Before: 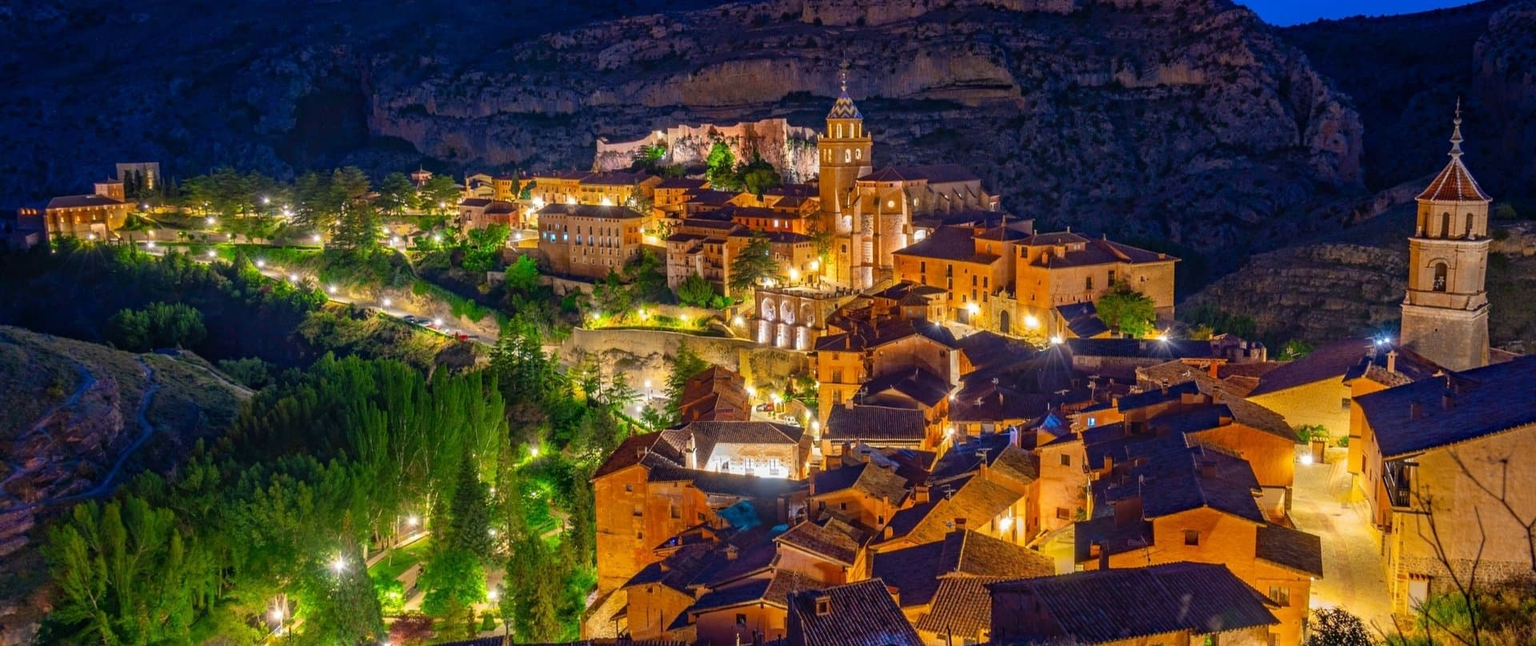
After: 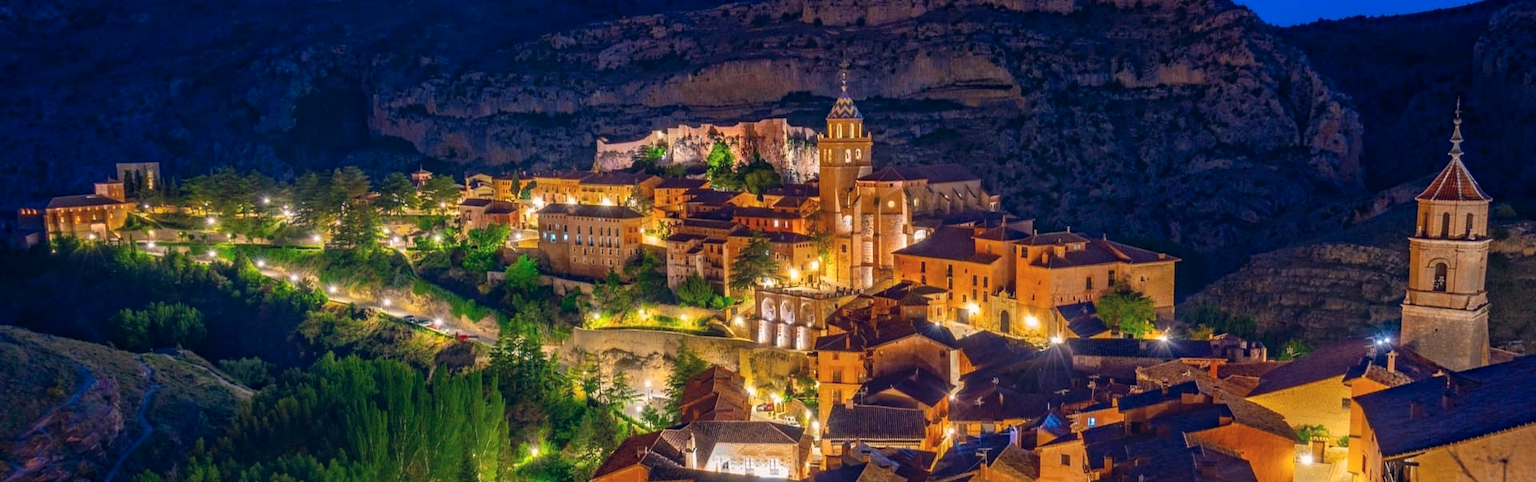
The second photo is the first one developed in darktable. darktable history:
color balance rgb: shadows lift › hue 87.51°, highlights gain › chroma 1.62%, highlights gain › hue 55.1°, global offset › chroma 0.1%, global offset › hue 253.66°, linear chroma grading › global chroma 0.5%
crop: bottom 24.967%
